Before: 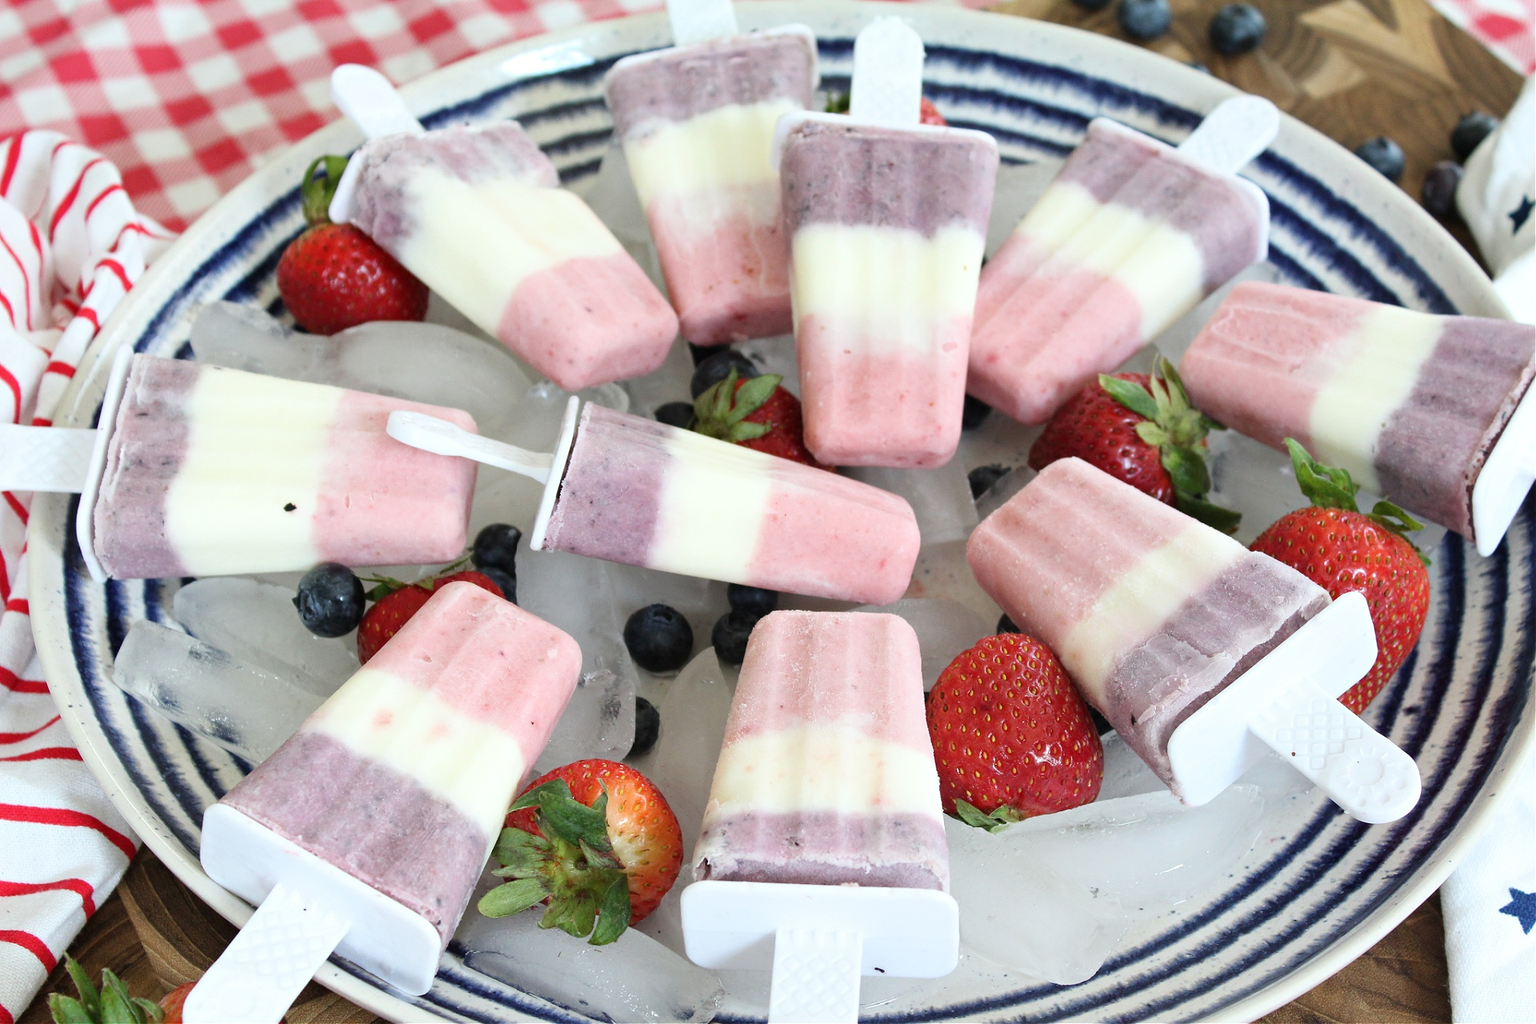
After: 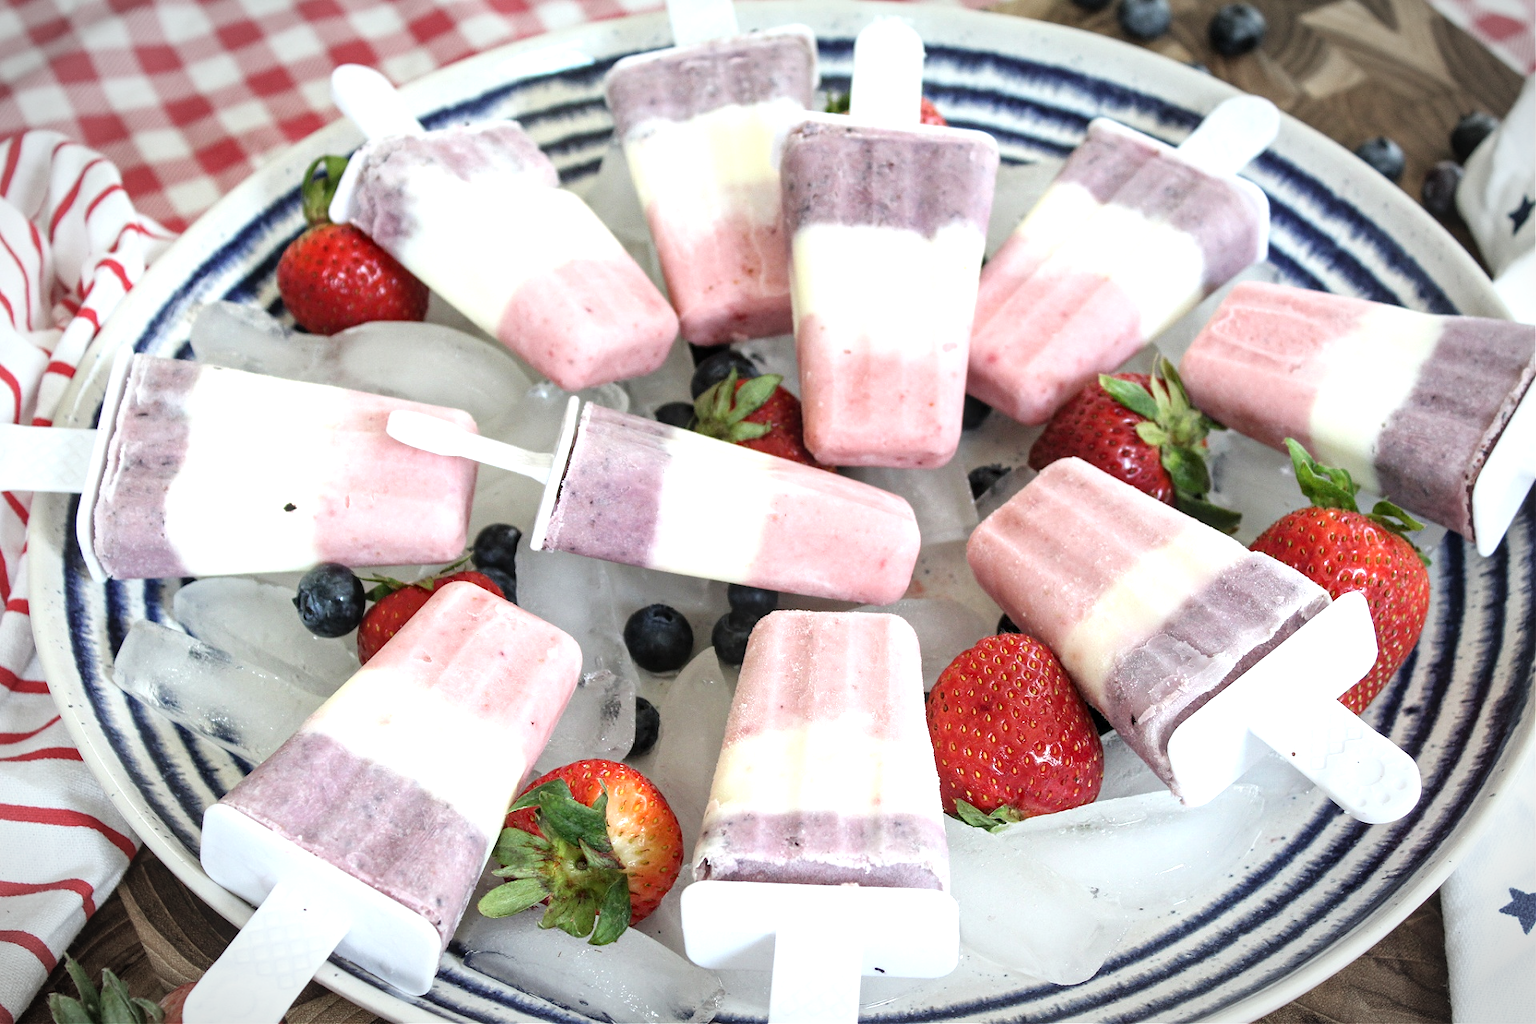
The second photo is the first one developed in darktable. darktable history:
vignetting: fall-off start 79.34%, width/height ratio 1.328
local contrast: on, module defaults
tone equalizer: -8 EV -0.381 EV, -7 EV -0.413 EV, -6 EV -0.322 EV, -5 EV -0.255 EV, -3 EV 0.228 EV, -2 EV 0.351 EV, -1 EV 0.378 EV, +0 EV 0.43 EV
